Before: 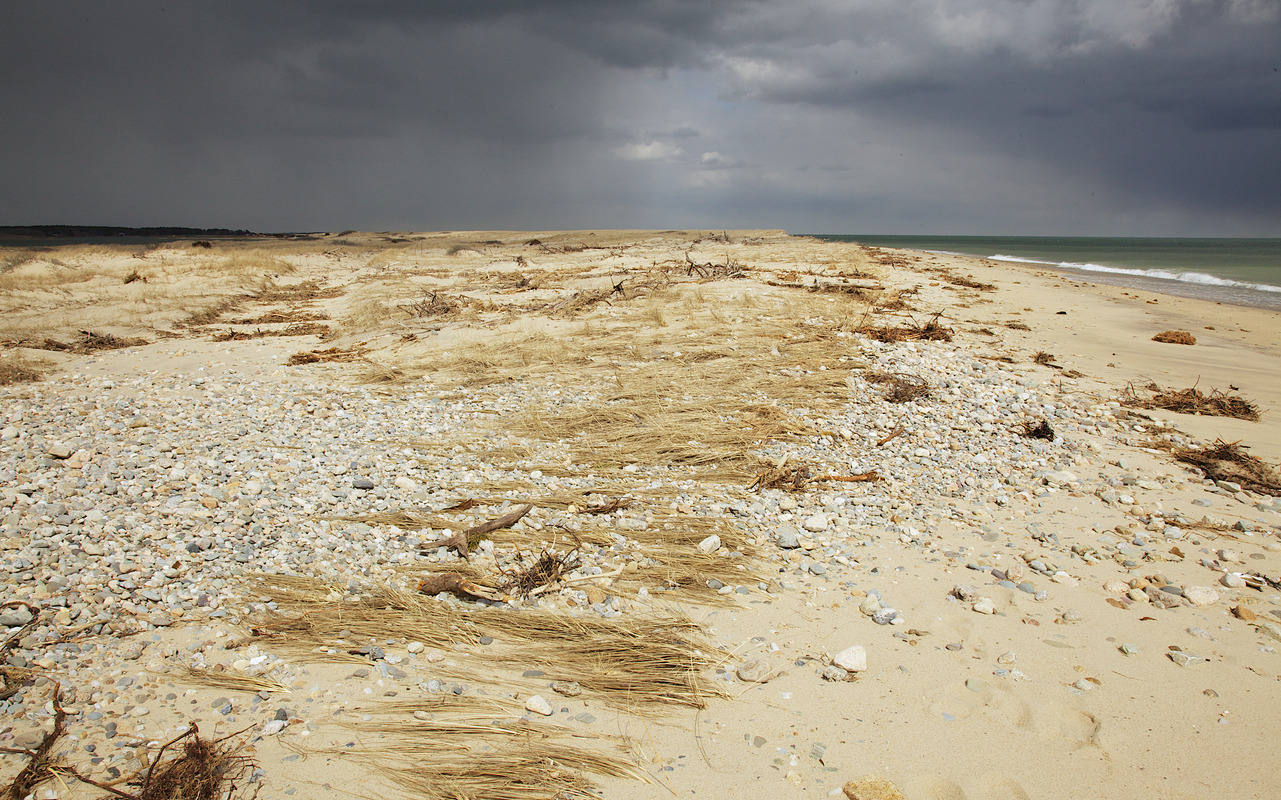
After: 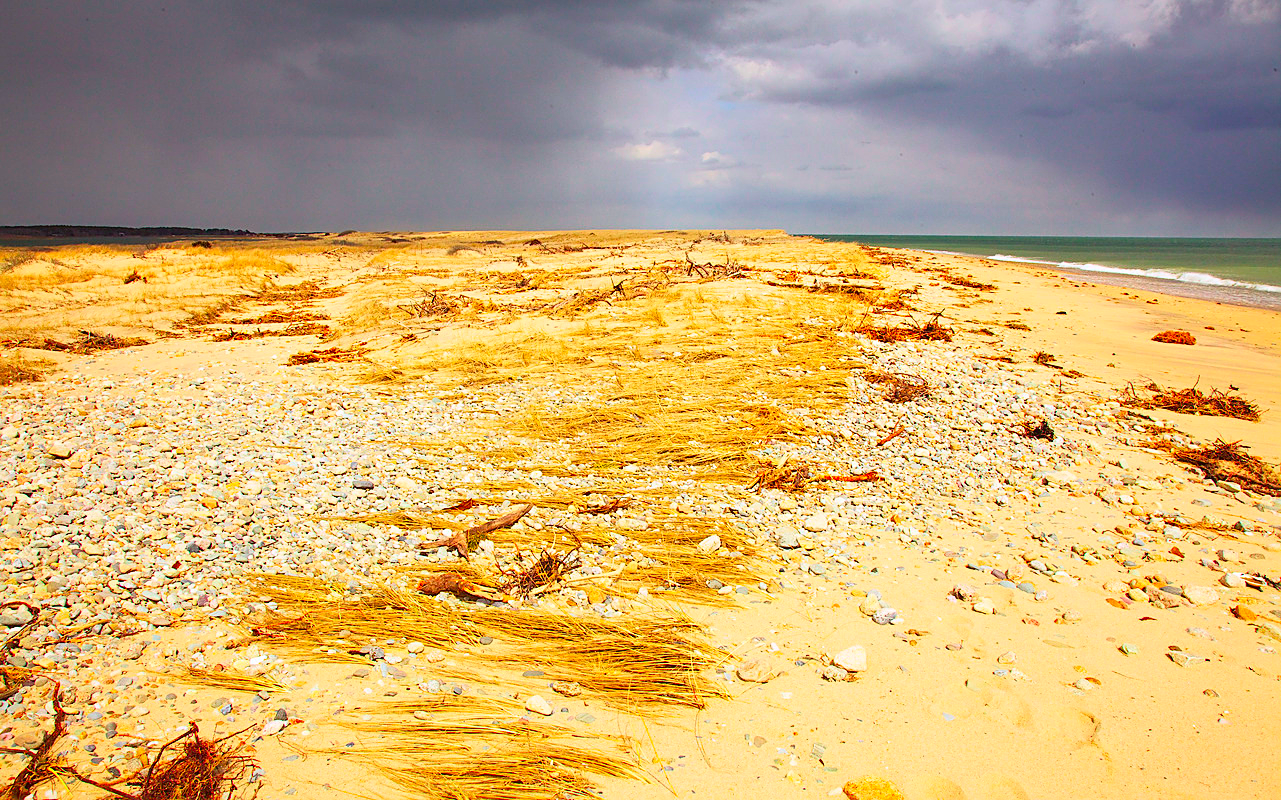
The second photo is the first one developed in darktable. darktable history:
color correction: saturation 3
sharpen: on, module defaults
tone curve: curves: ch0 [(0.003, 0.029) (0.188, 0.252) (0.46, 0.56) (0.608, 0.748) (0.871, 0.955) (1, 1)]; ch1 [(0, 0) (0.35, 0.356) (0.45, 0.453) (0.508, 0.515) (0.618, 0.634) (1, 1)]; ch2 [(0, 0) (0.456, 0.469) (0.5, 0.5) (0.634, 0.625) (1, 1)], color space Lab, independent channels, preserve colors none
contrast brightness saturation: contrast 0.01, saturation -0.05
